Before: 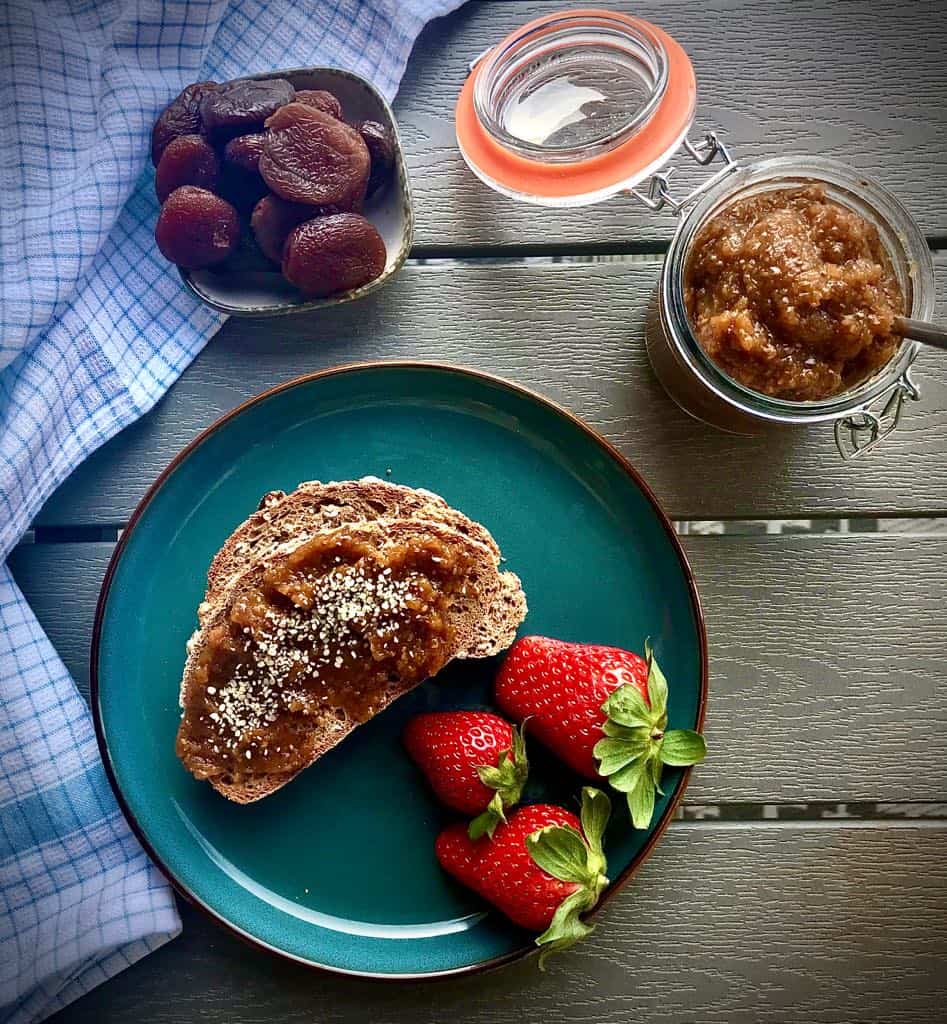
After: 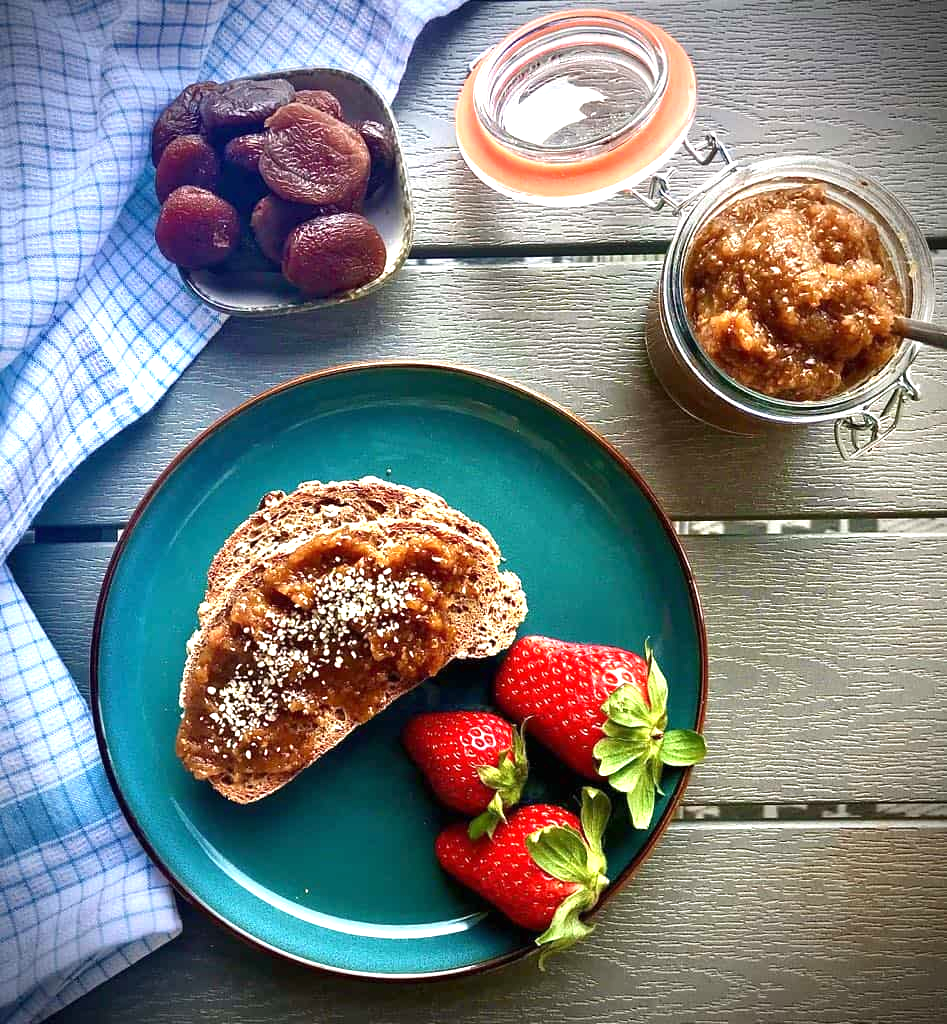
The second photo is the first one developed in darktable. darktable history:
exposure: black level correction 0, exposure 0.897 EV, compensate exposure bias true, compensate highlight preservation false
